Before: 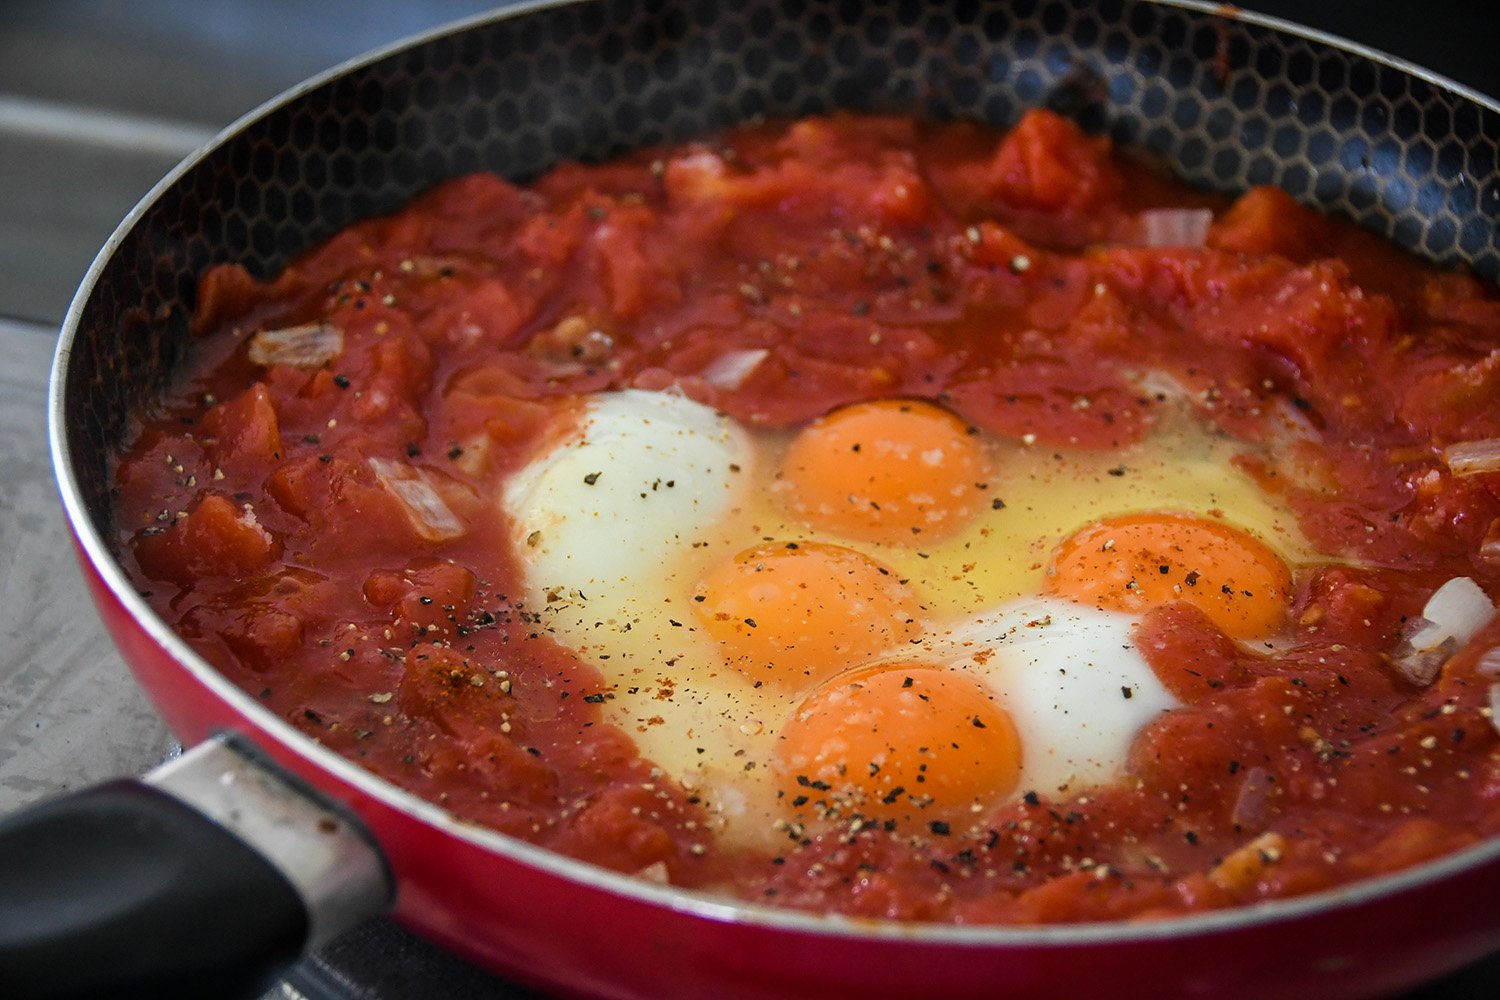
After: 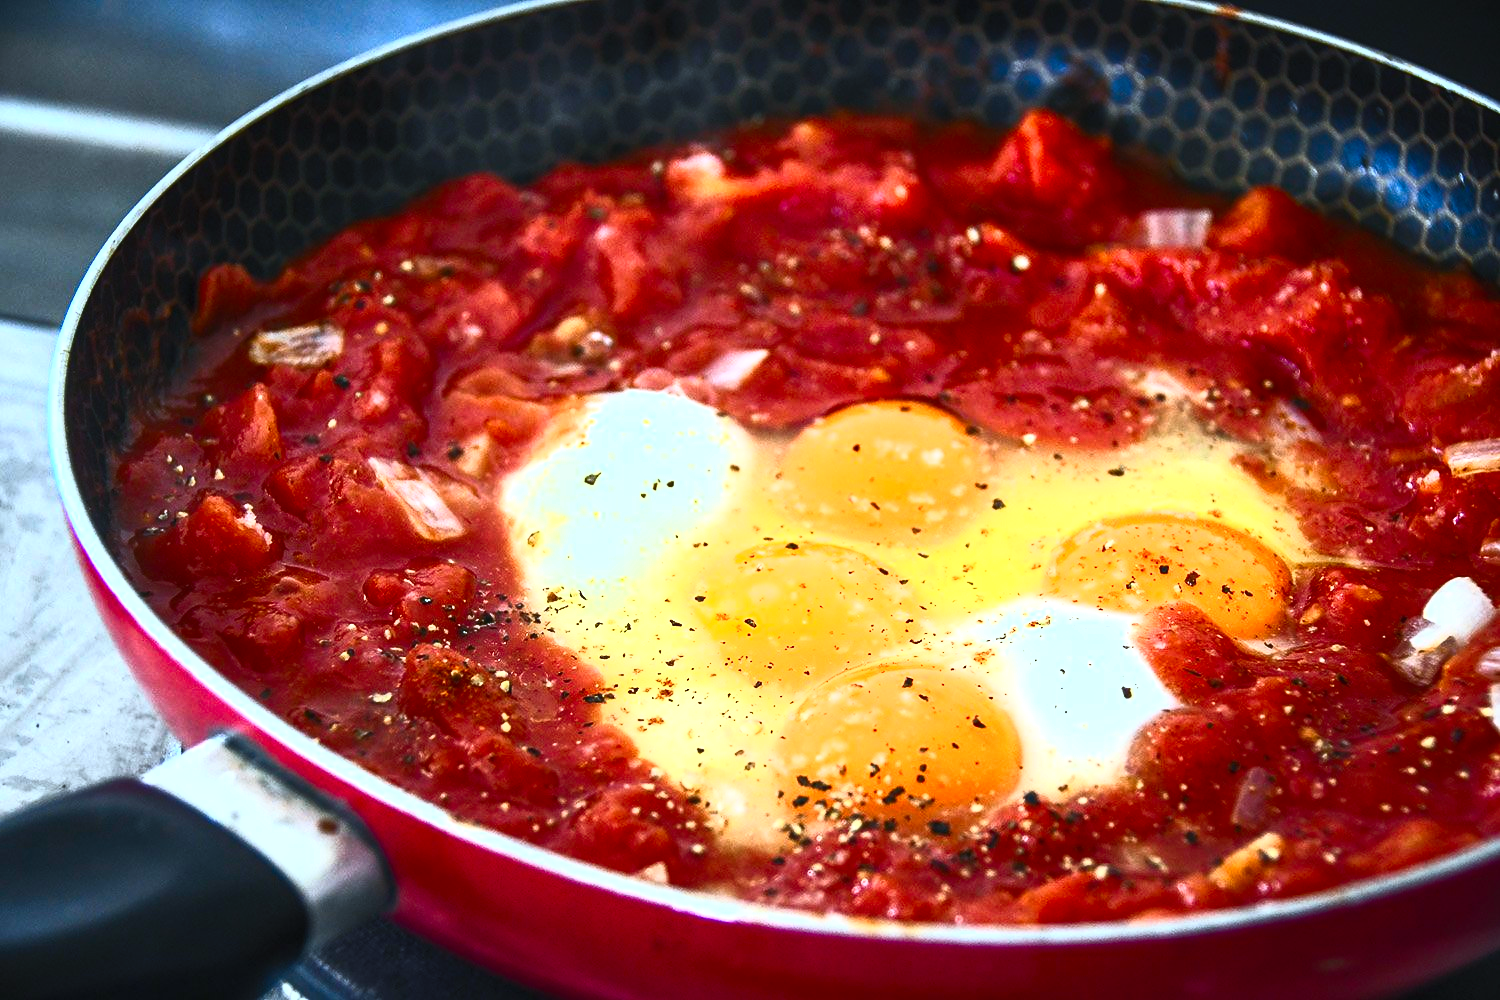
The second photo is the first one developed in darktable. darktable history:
local contrast: highlights 107%, shadows 99%, detail 119%, midtone range 0.2
contrast brightness saturation: contrast 0.825, brightness 0.602, saturation 0.584
color calibration: illuminant F (fluorescent), F source F9 (Cool White Deluxe 4150 K) – high CRI, x 0.374, y 0.373, temperature 4163.69 K
exposure: black level correction -0.001, exposure 0.08 EV, compensate highlight preservation false
